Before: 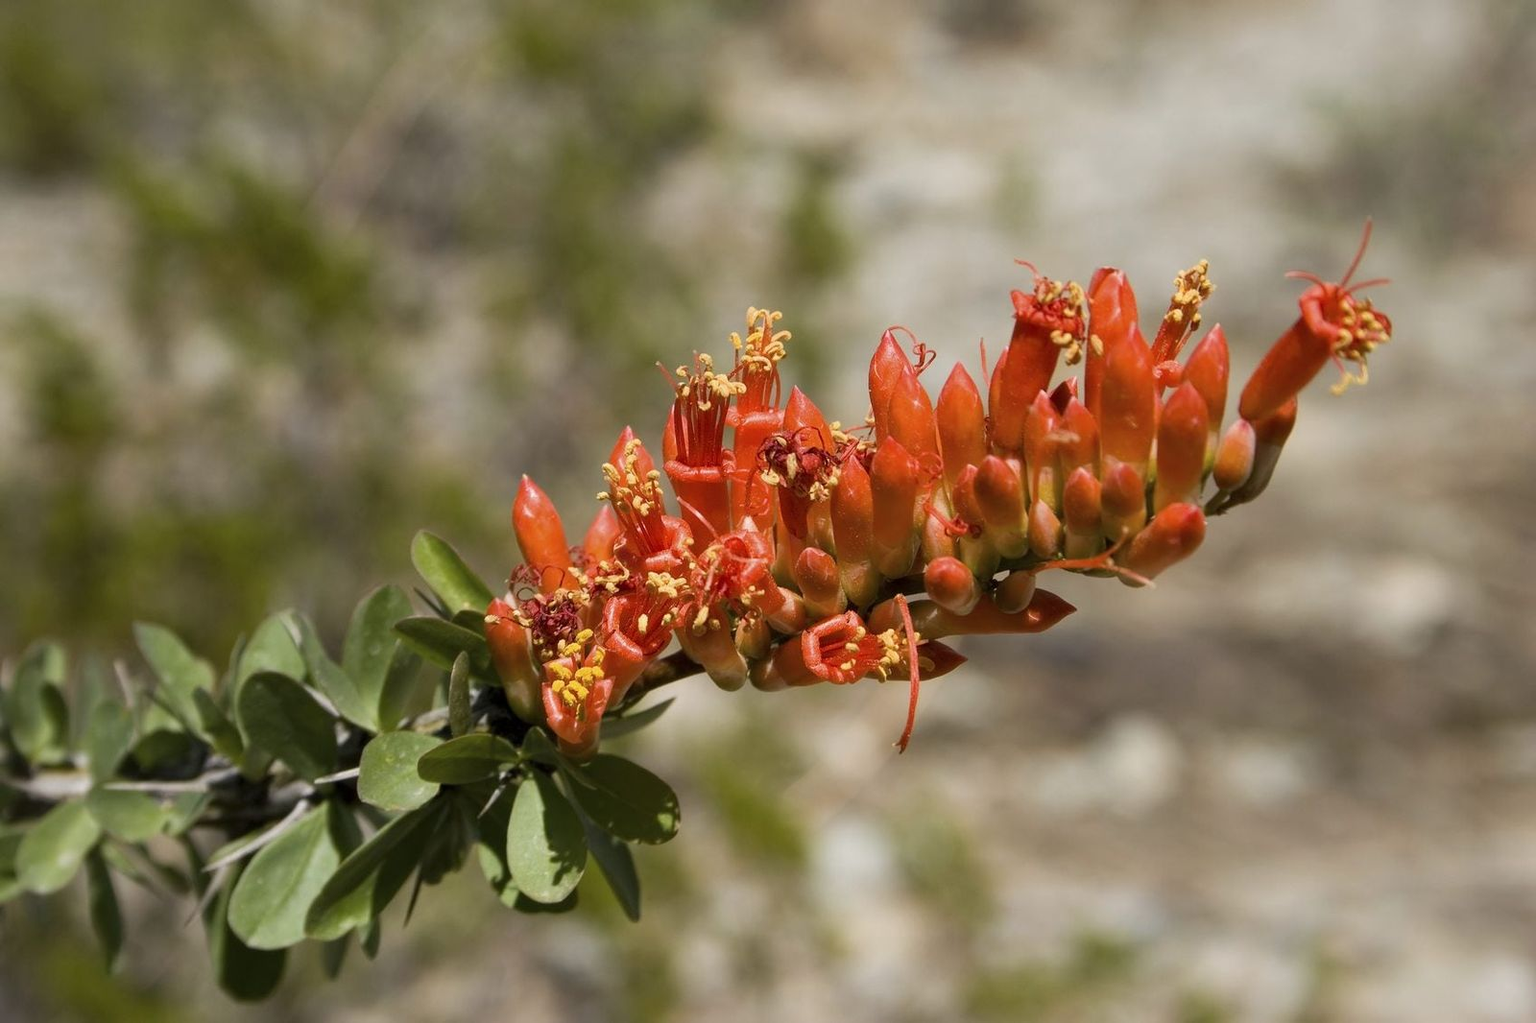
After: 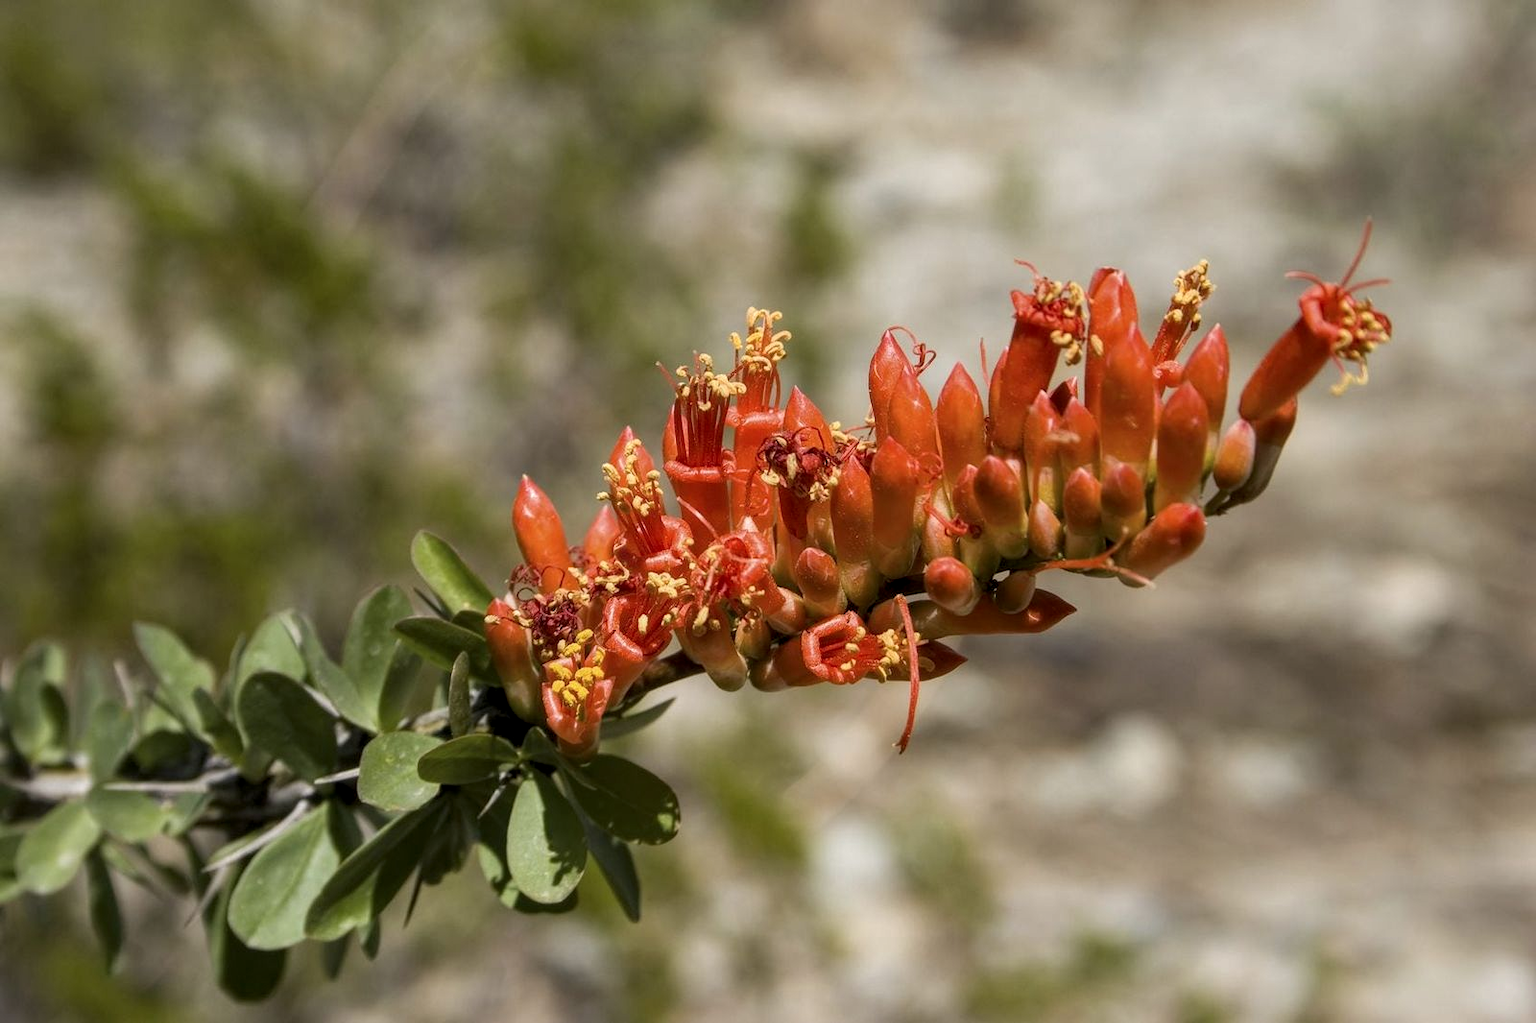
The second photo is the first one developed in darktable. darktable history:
local contrast: on, module defaults
color correction: highlights b* 0.04, saturation 0.982
